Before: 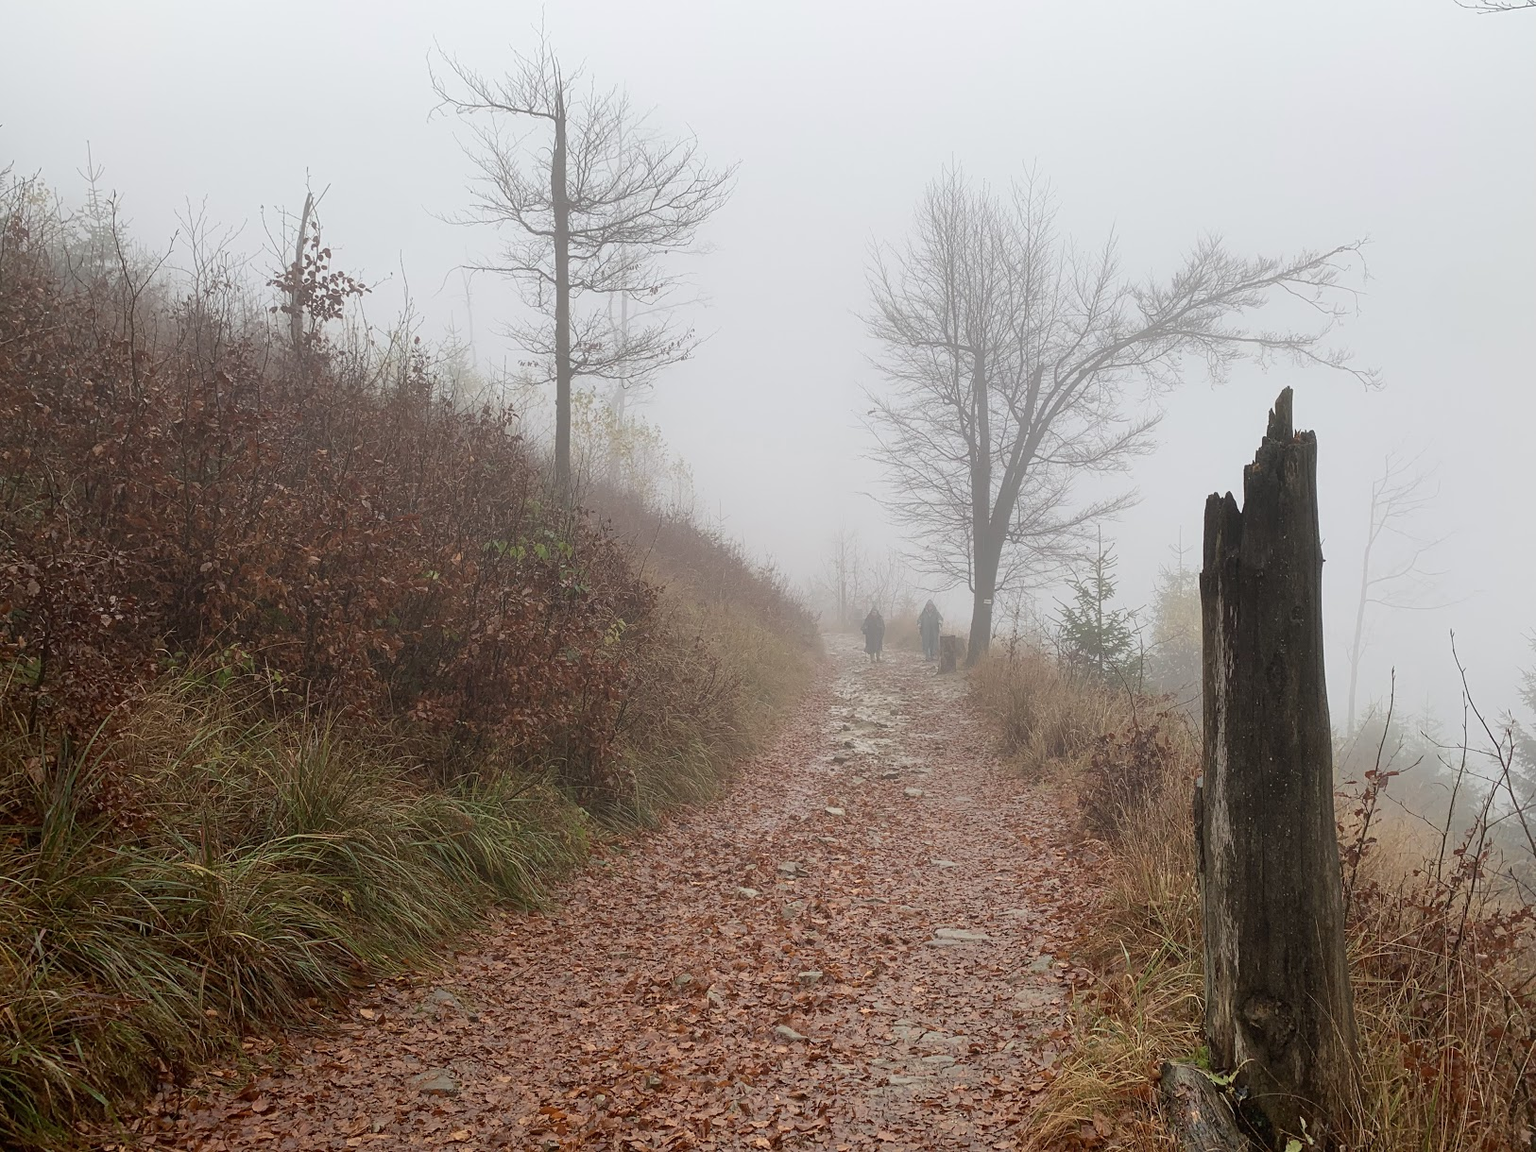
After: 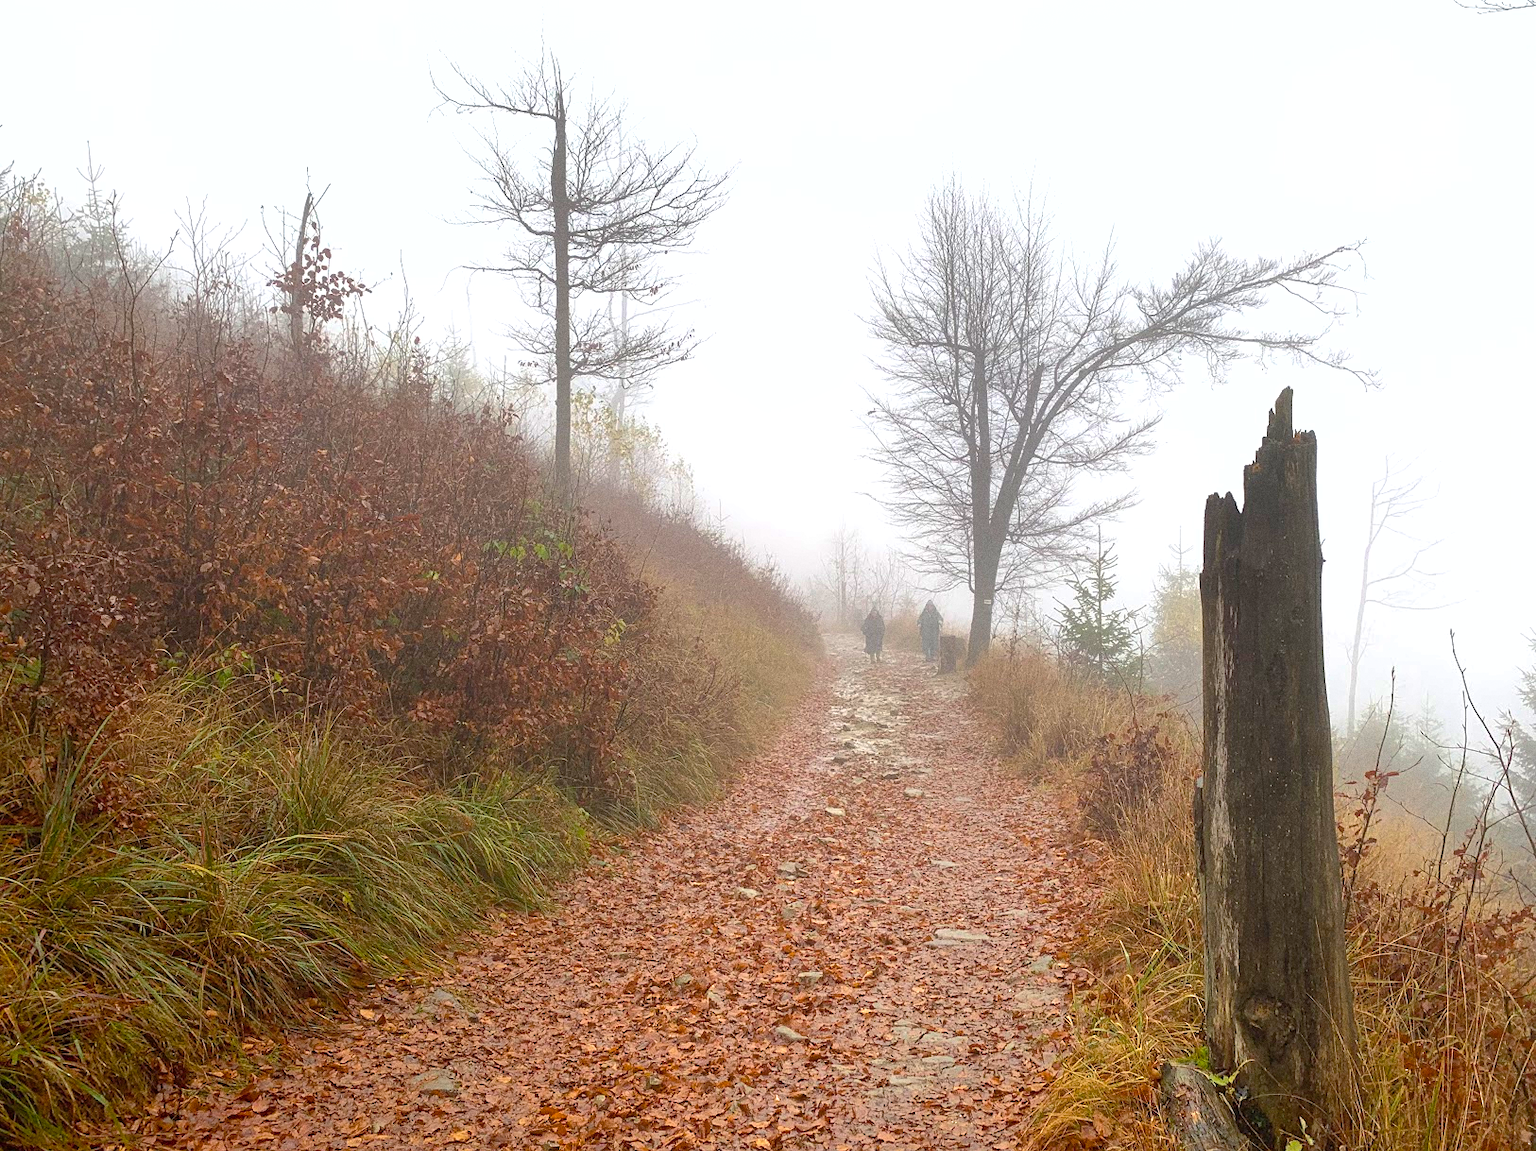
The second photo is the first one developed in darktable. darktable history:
color balance rgb: linear chroma grading › global chroma 15%, perceptual saturation grading › global saturation 30%
crop: bottom 0.071%
shadows and highlights: on, module defaults
grain: coarseness 0.09 ISO
exposure: black level correction 0, exposure 0.7 EV, compensate exposure bias true, compensate highlight preservation false
